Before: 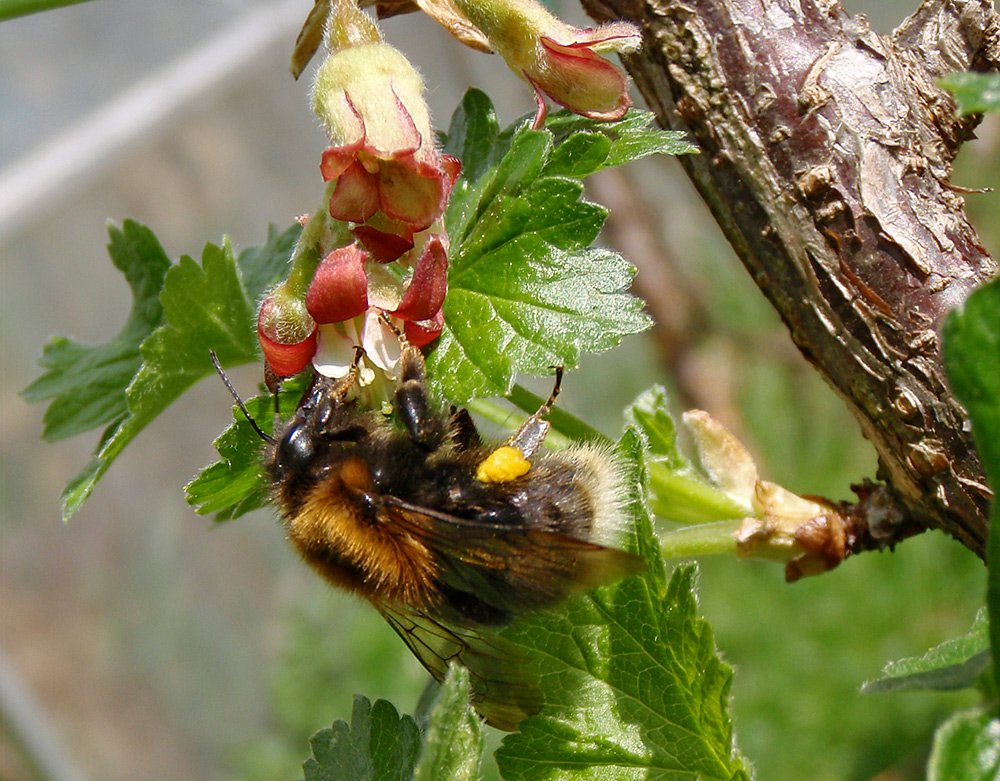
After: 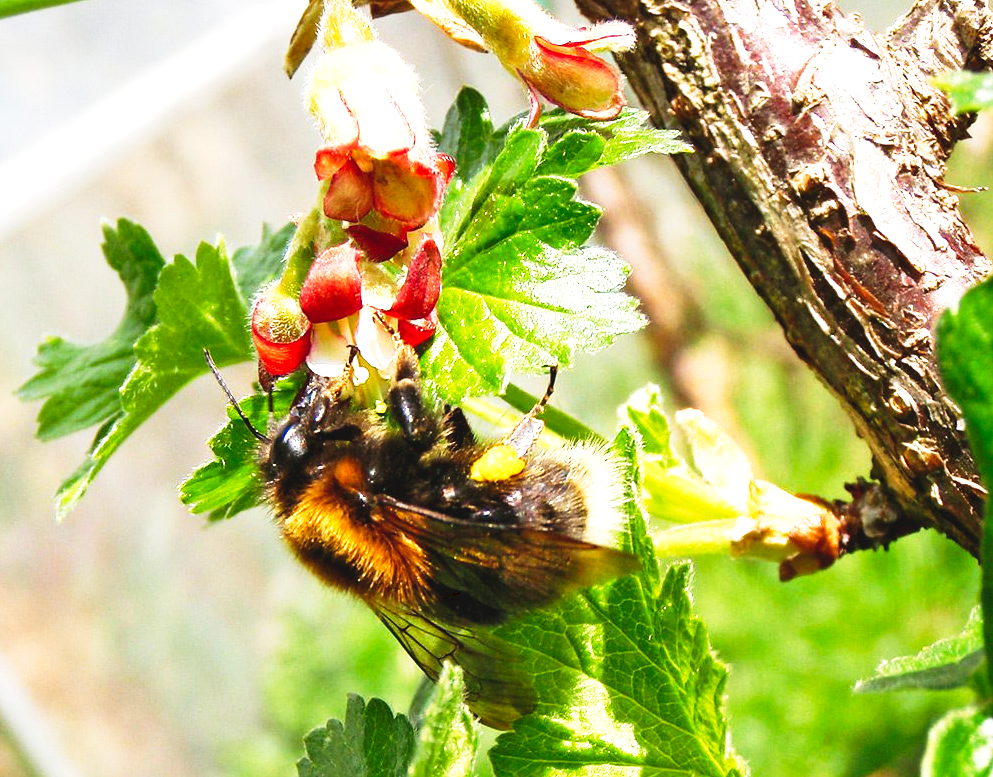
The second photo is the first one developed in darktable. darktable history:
crop and rotate: left 0.614%, top 0.179%, bottom 0.309%
tone curve: curves: ch0 [(0, 0) (0.003, 0.063) (0.011, 0.063) (0.025, 0.063) (0.044, 0.066) (0.069, 0.071) (0.1, 0.09) (0.136, 0.116) (0.177, 0.144) (0.224, 0.192) (0.277, 0.246) (0.335, 0.311) (0.399, 0.399) (0.468, 0.49) (0.543, 0.589) (0.623, 0.709) (0.709, 0.827) (0.801, 0.918) (0.898, 0.969) (1, 1)], preserve colors none
exposure: exposure 1 EV, compensate highlight preservation false
